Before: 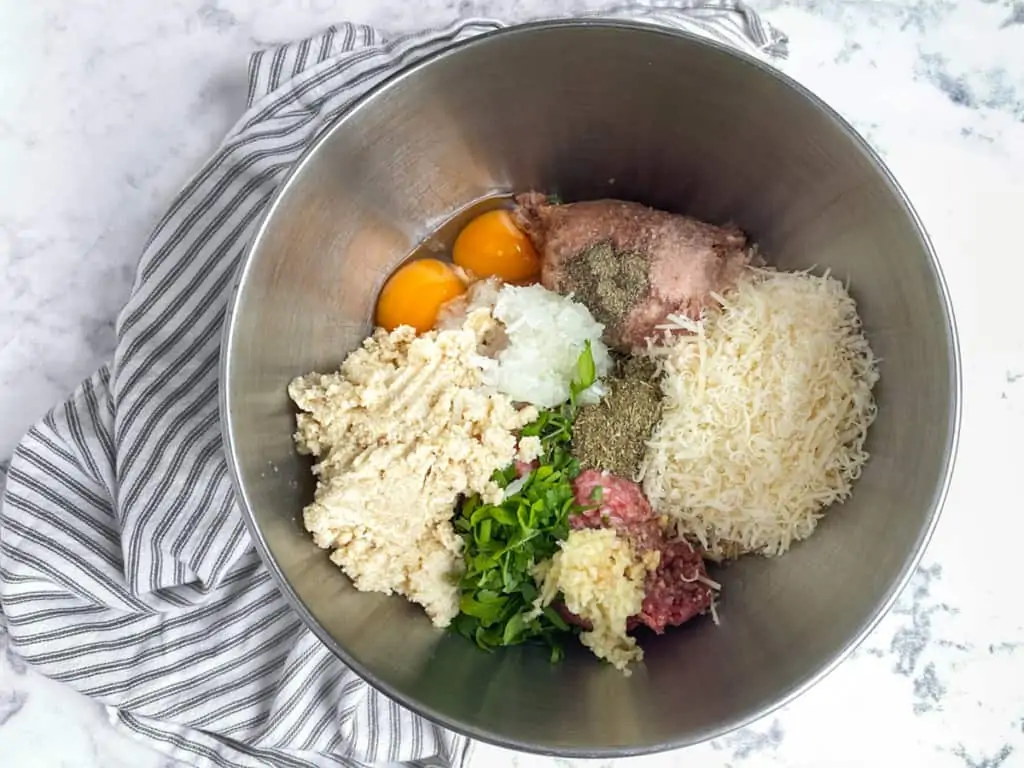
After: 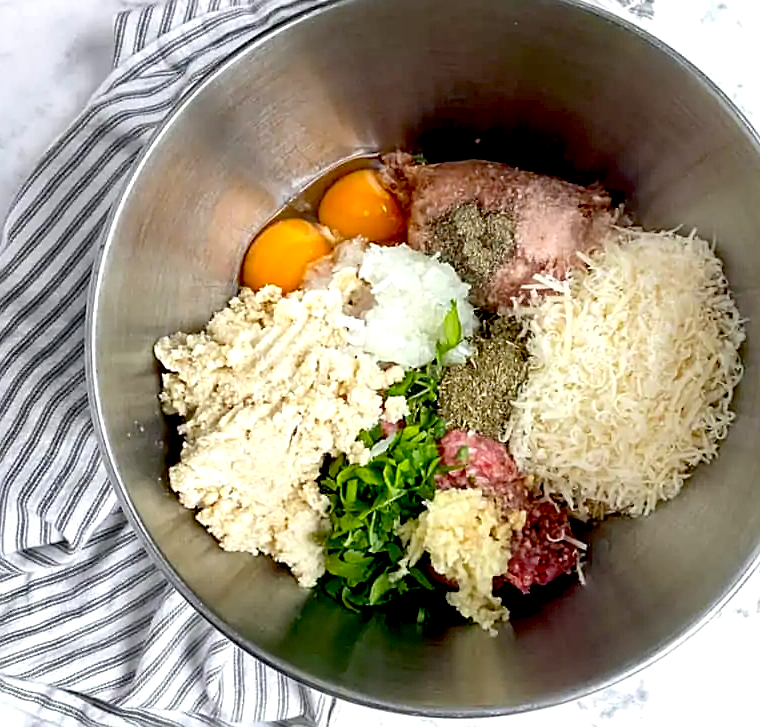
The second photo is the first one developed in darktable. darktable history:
crop and rotate: left 13.15%, top 5.251%, right 12.609%
sharpen: on, module defaults
exposure: black level correction 0.031, exposure 0.304 EV, compensate highlight preservation false
